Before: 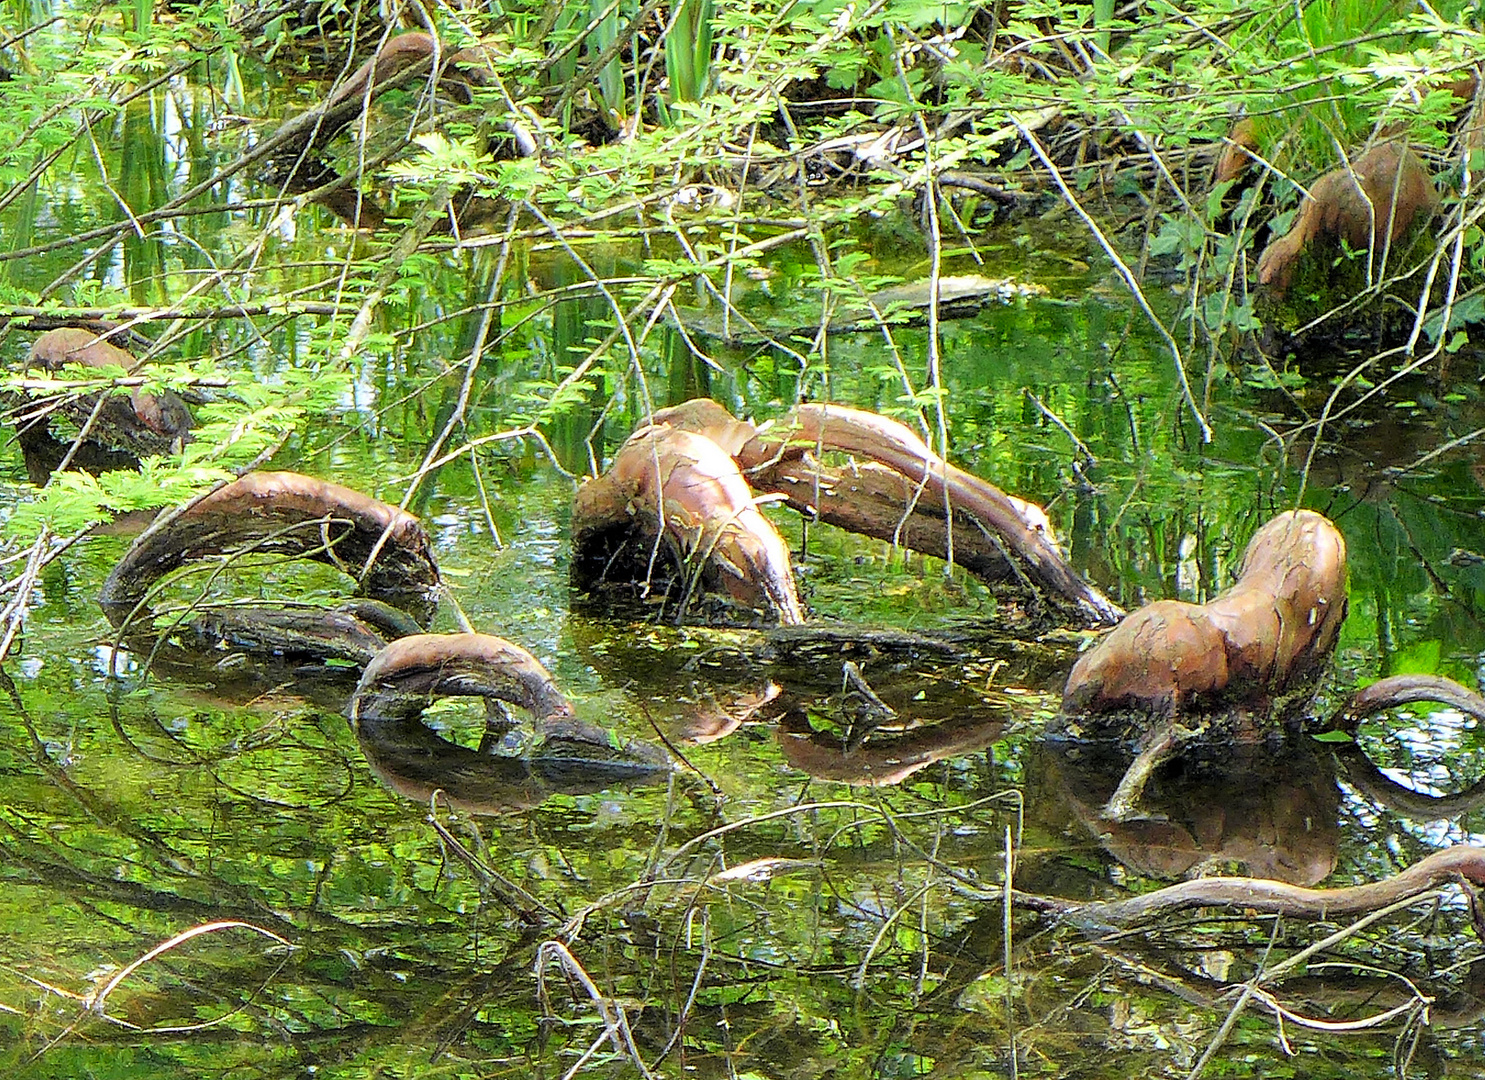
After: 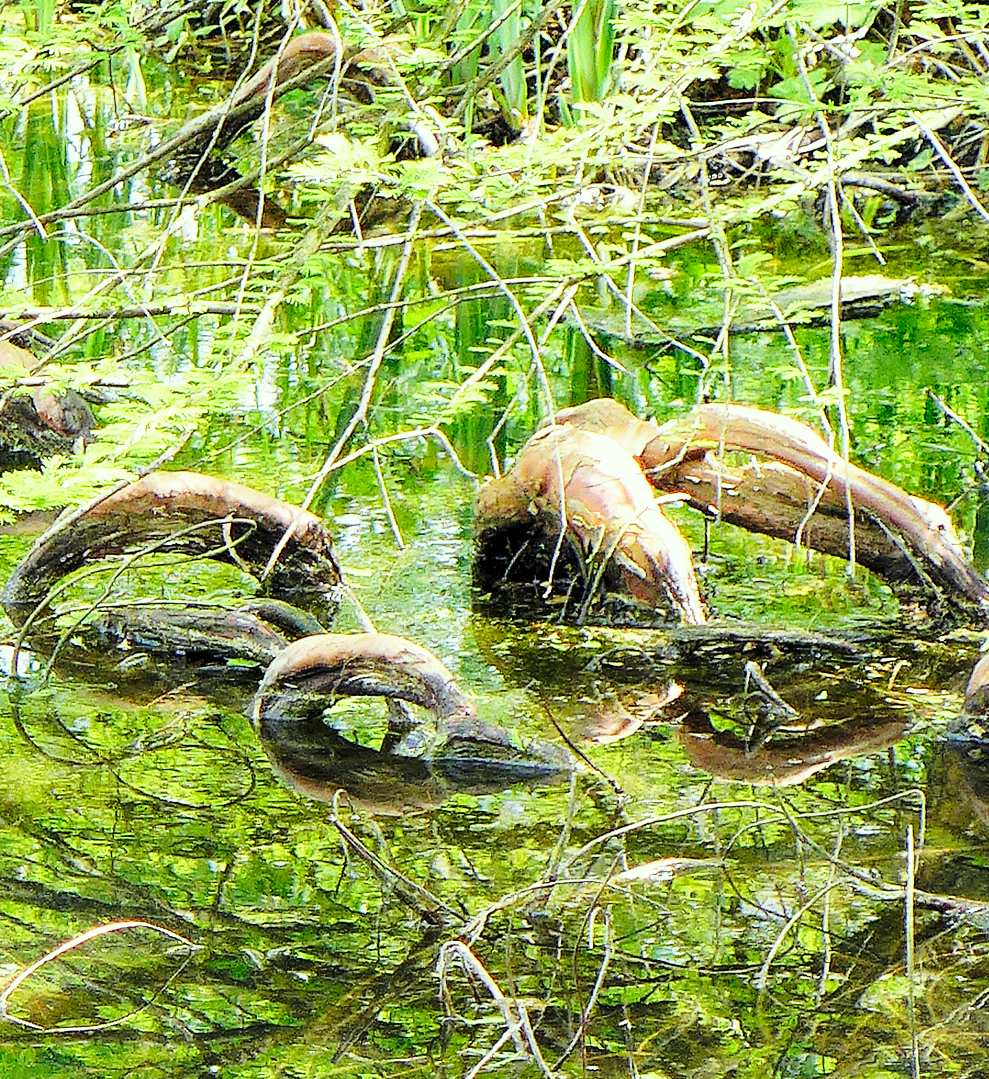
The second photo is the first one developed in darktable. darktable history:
crop and rotate: left 6.617%, right 26.717%
color correction: highlights a* -4.73, highlights b* 5.06, saturation 0.97
base curve: curves: ch0 [(0, 0) (0.028, 0.03) (0.121, 0.232) (0.46, 0.748) (0.859, 0.968) (1, 1)], preserve colors none
